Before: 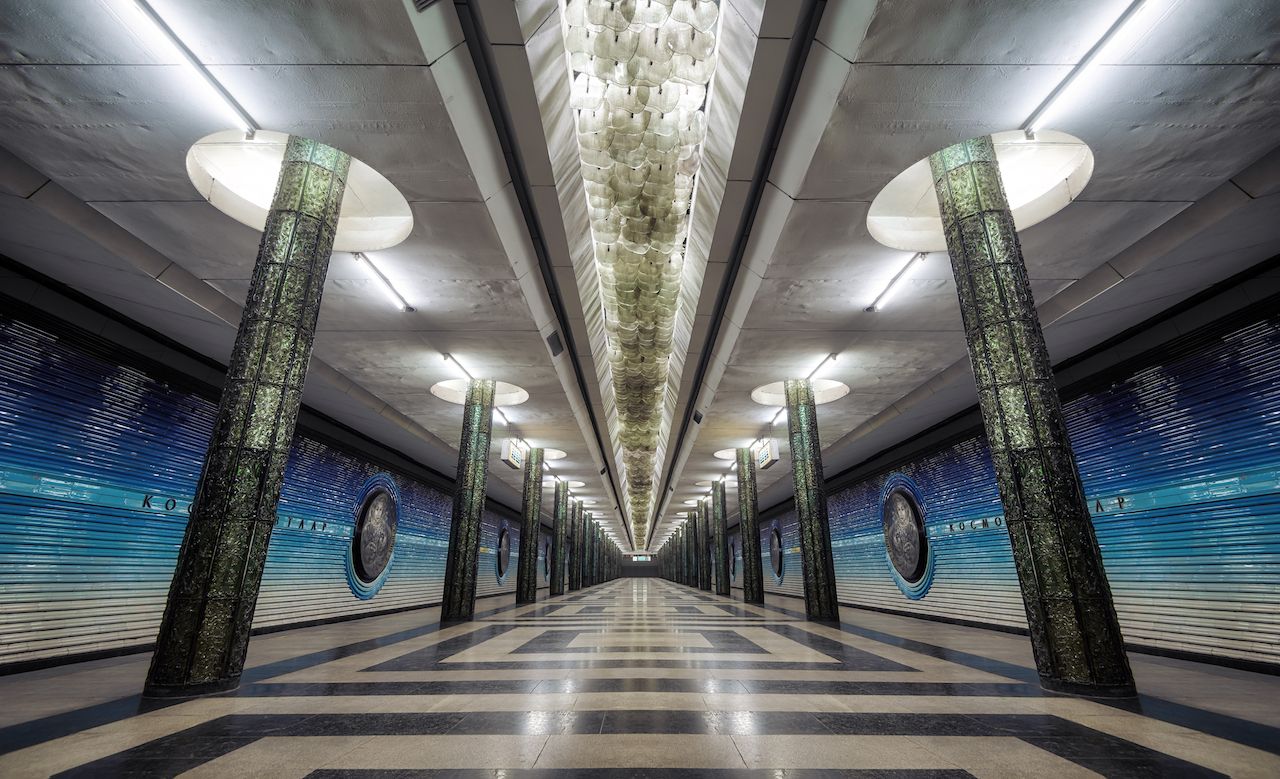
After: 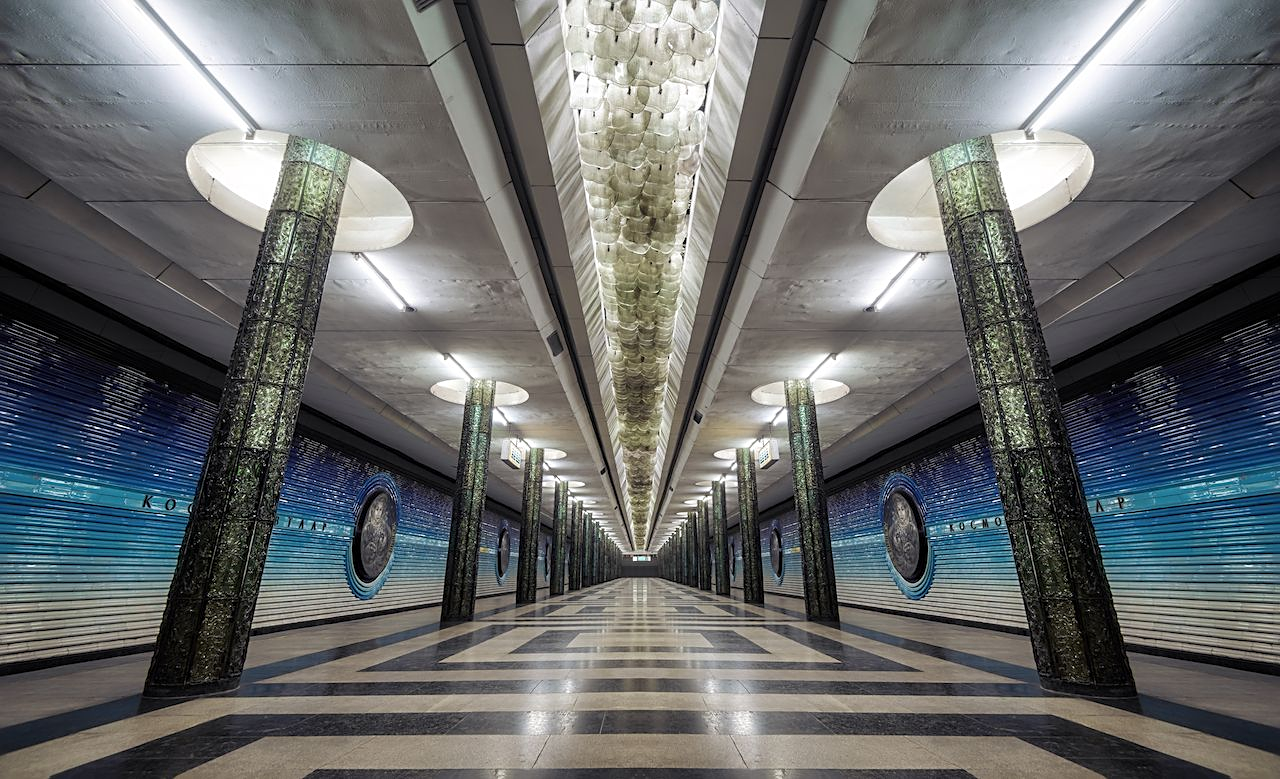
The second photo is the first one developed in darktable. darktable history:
sharpen: radius 2.529, amount 0.323
